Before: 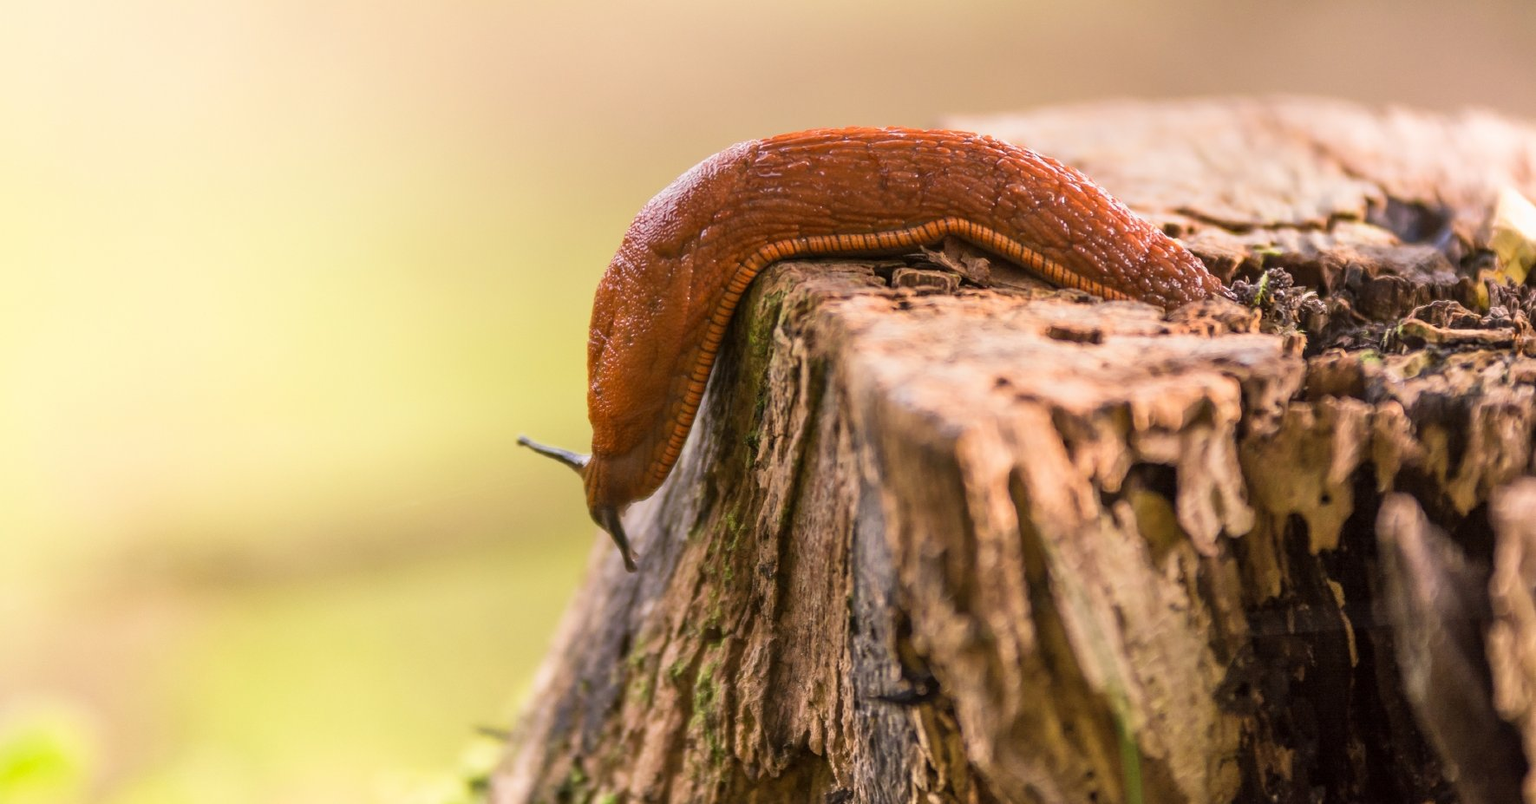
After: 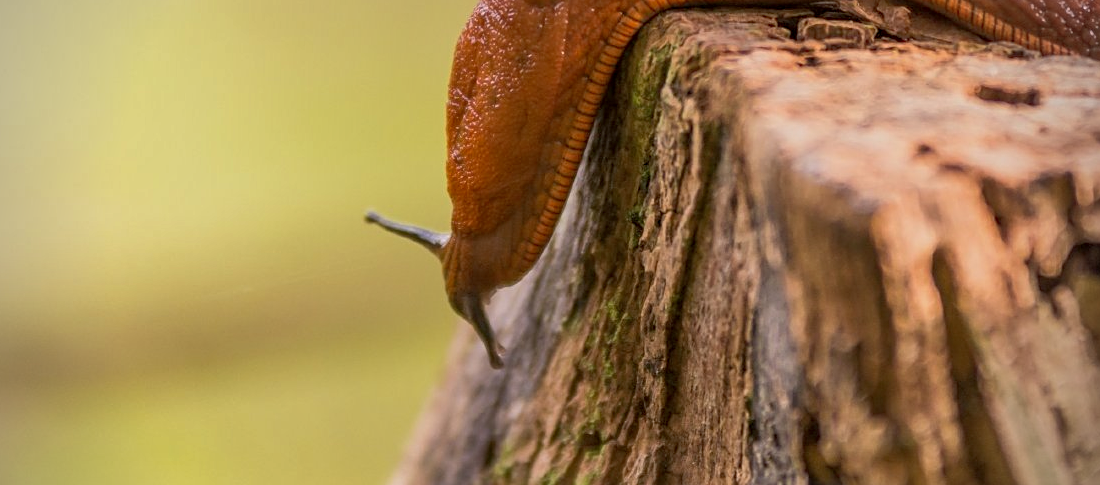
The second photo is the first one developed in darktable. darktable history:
crop: left 13.098%, top 31.484%, right 24.784%, bottom 16.093%
exposure: black level correction 0.001, exposure -0.201 EV, compensate exposure bias true, compensate highlight preservation false
local contrast: highlights 102%, shadows 101%, detail 119%, midtone range 0.2
color zones: curves: ch1 [(0, 0.513) (0.143, 0.524) (0.286, 0.511) (0.429, 0.506) (0.571, 0.503) (0.714, 0.503) (0.857, 0.508) (1, 0.513)]
shadows and highlights: on, module defaults
sharpen: radius 2.528, amount 0.322
vignetting: on, module defaults
